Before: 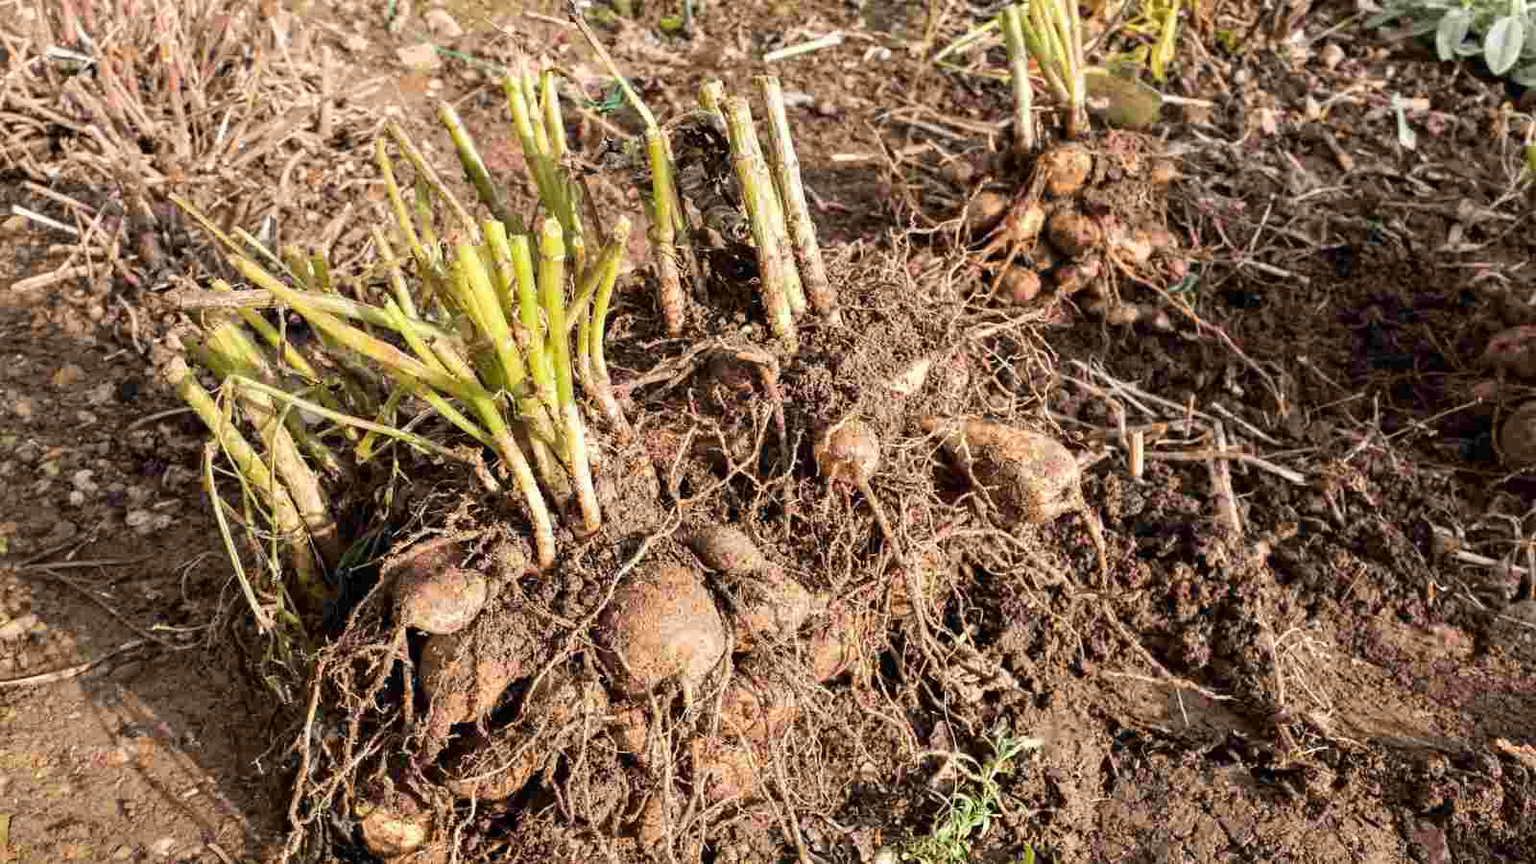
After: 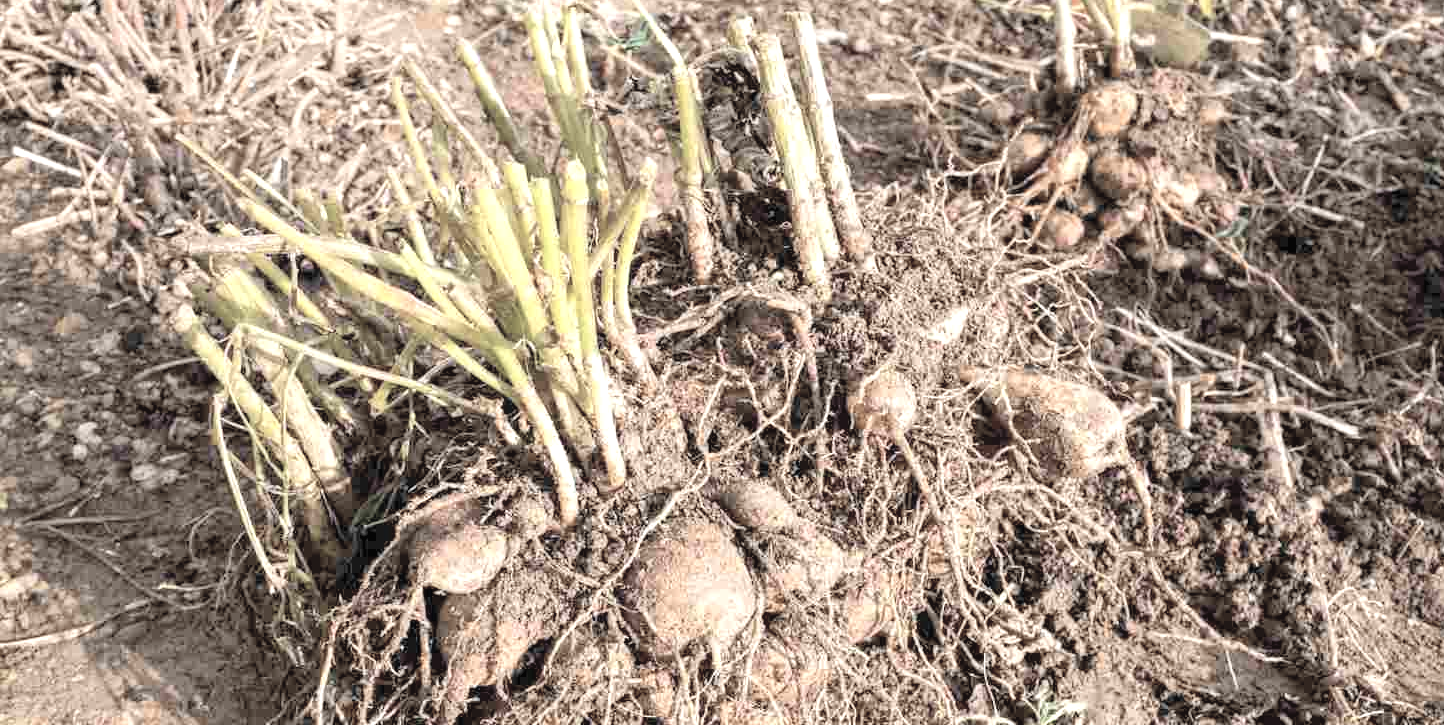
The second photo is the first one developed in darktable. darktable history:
crop: top 7.49%, right 9.717%, bottom 11.943%
exposure: black level correction 0, exposure 0.5 EV, compensate highlight preservation false
contrast brightness saturation: brightness 0.18, saturation -0.5
